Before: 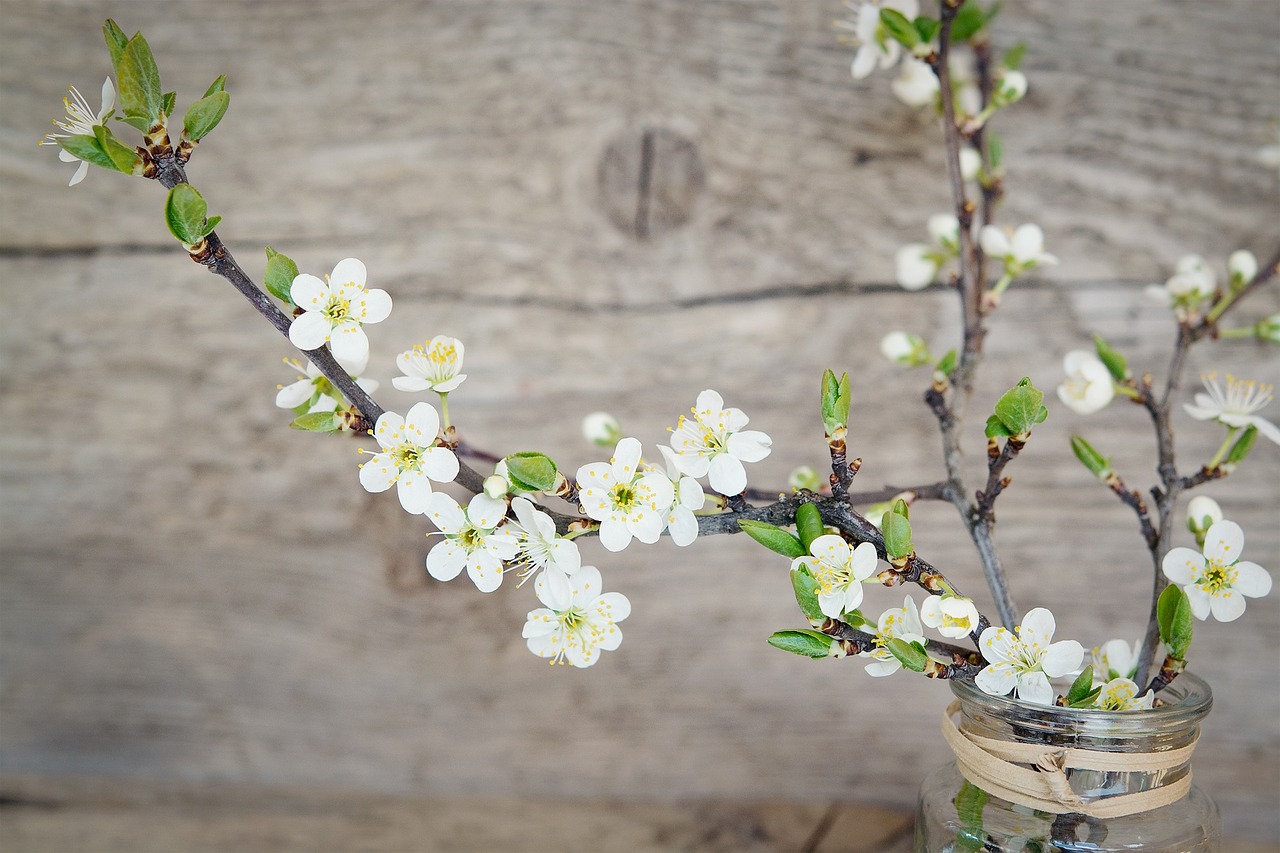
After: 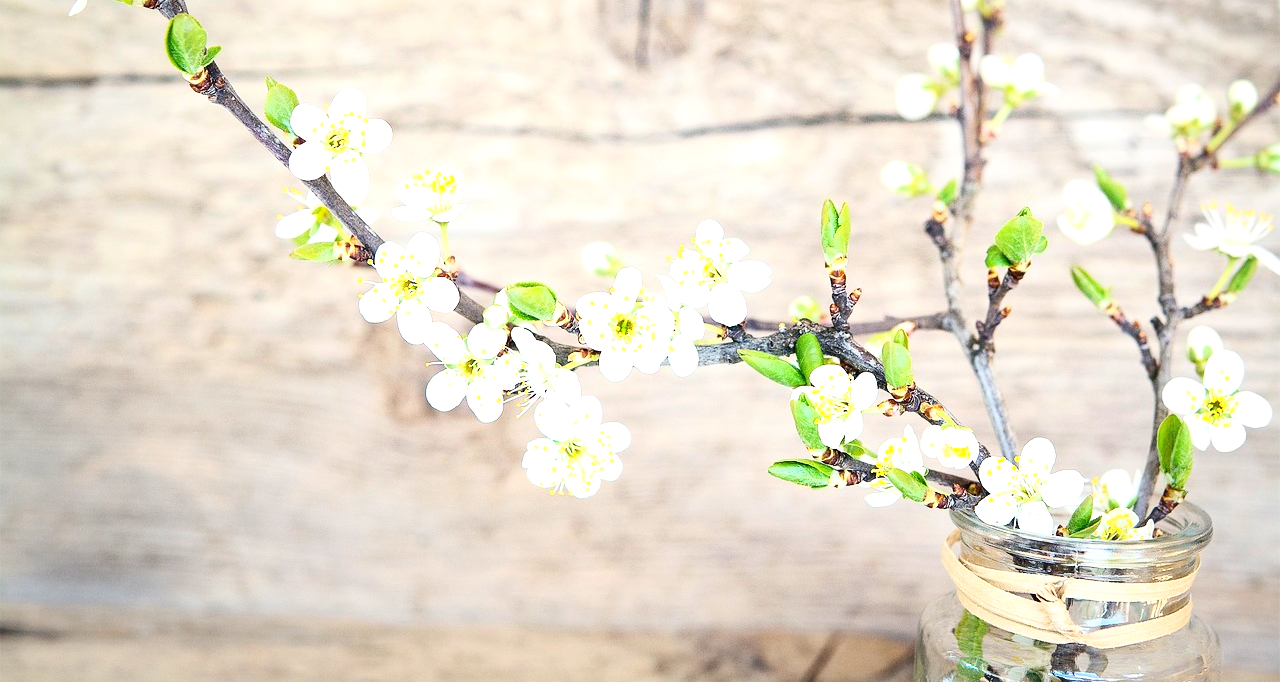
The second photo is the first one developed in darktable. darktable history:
contrast brightness saturation: contrast 0.2, brightness 0.15, saturation 0.14
exposure: exposure 1 EV, compensate highlight preservation false
crop and rotate: top 19.998%
tone equalizer: on, module defaults
